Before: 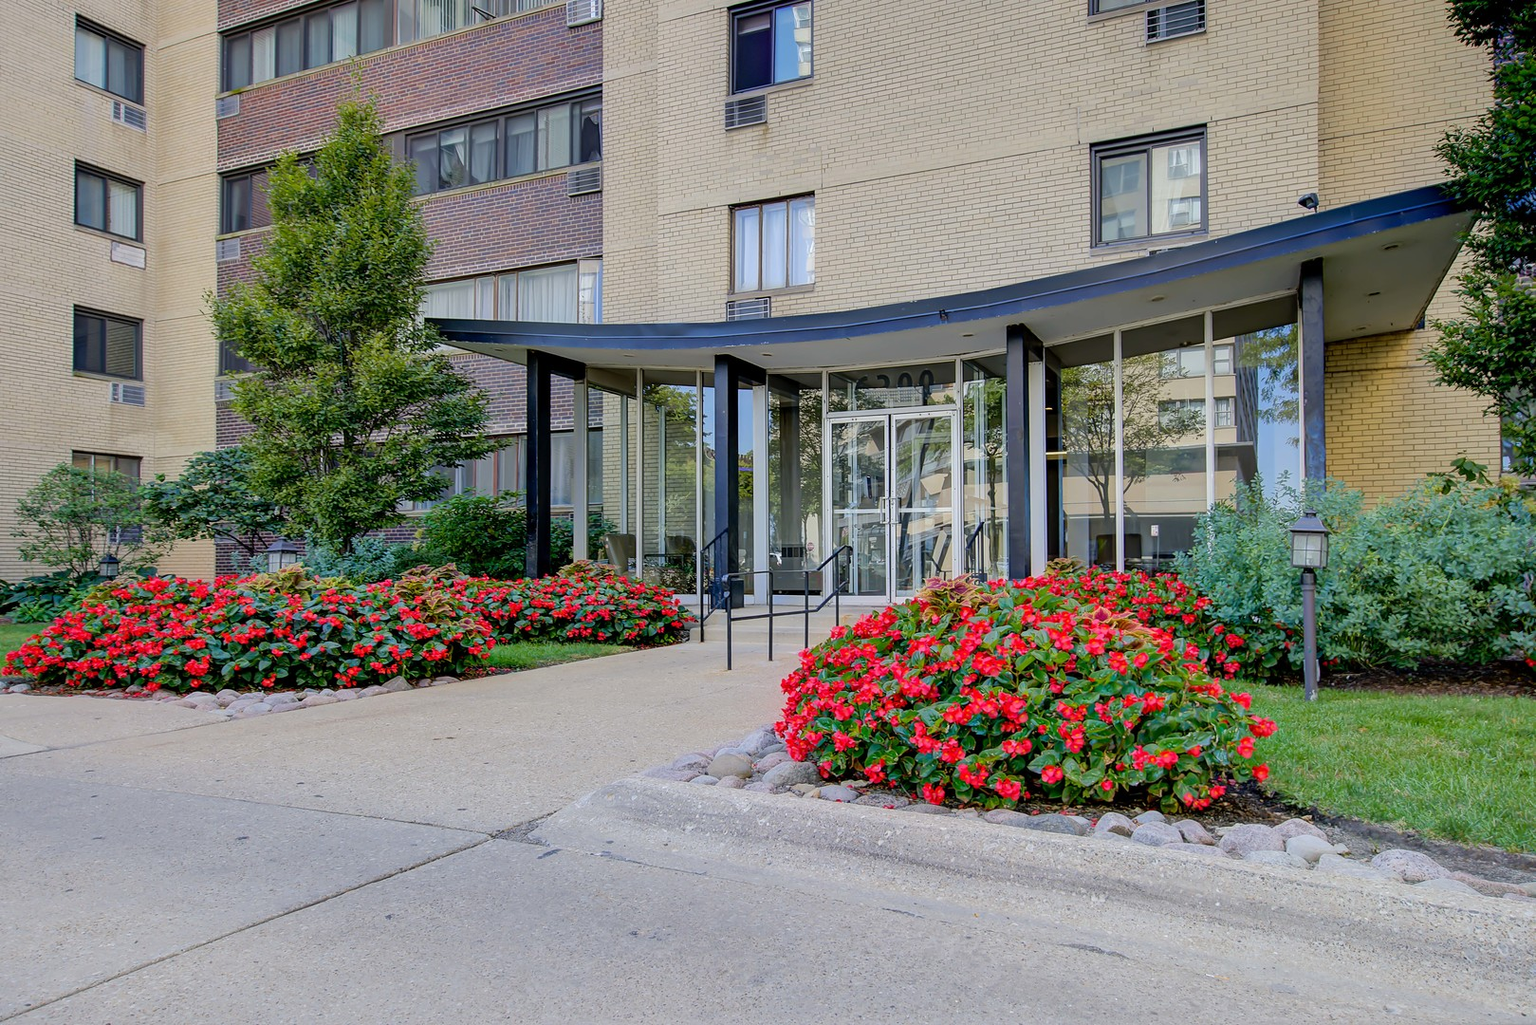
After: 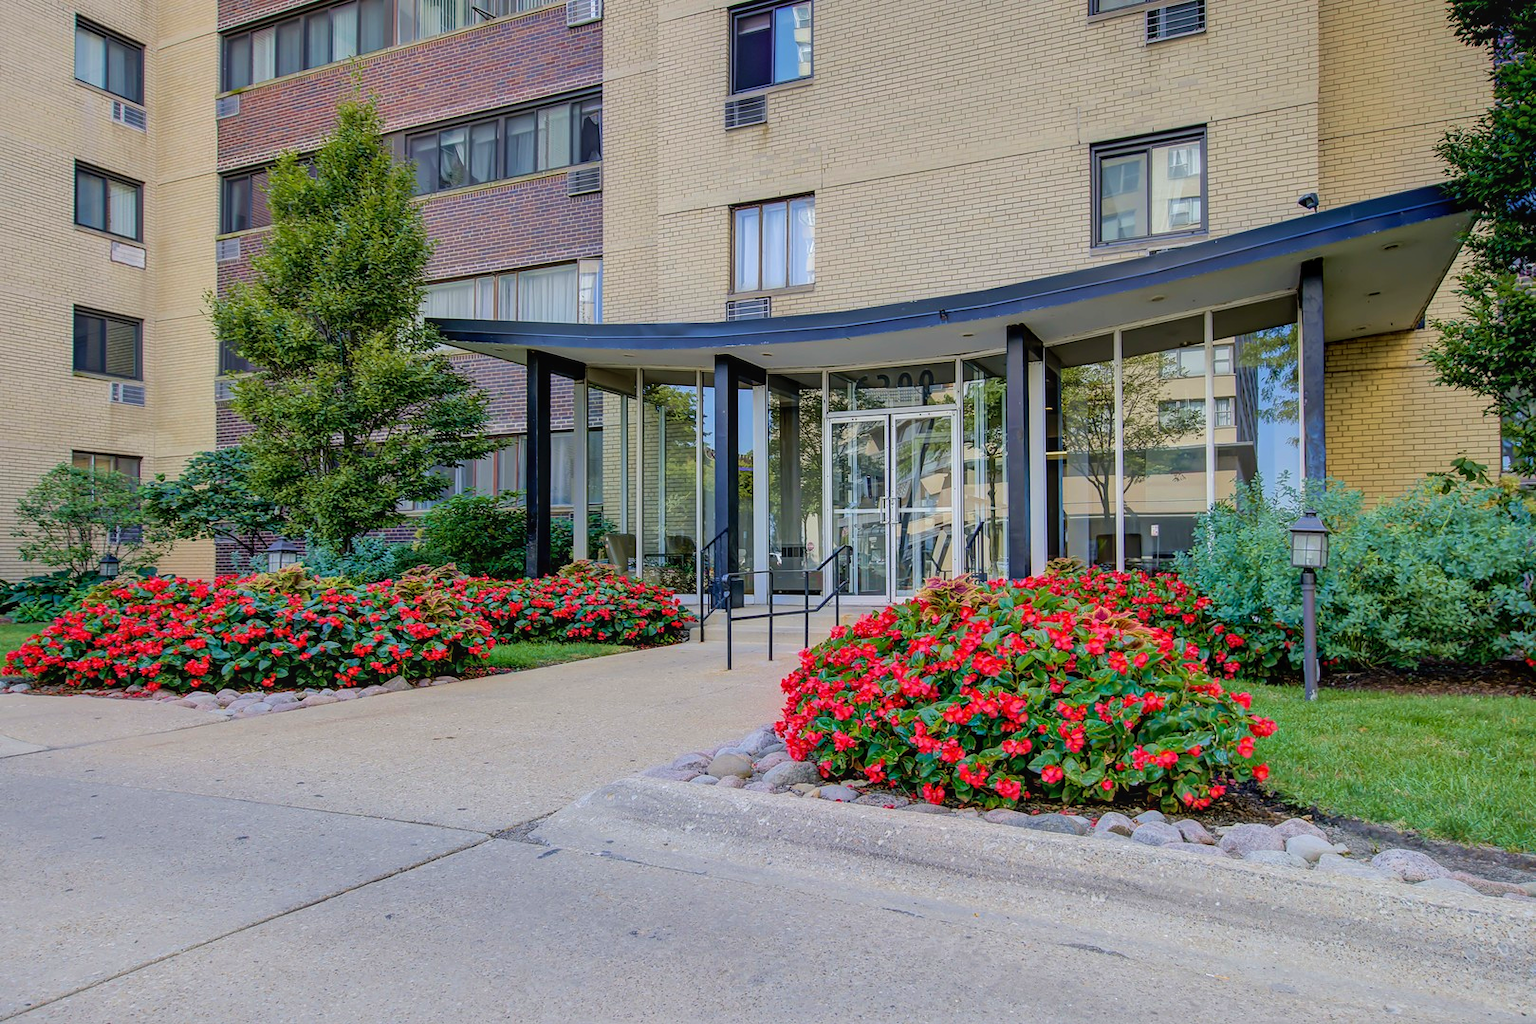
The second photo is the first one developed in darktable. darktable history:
velvia: on, module defaults
local contrast: detail 109%
